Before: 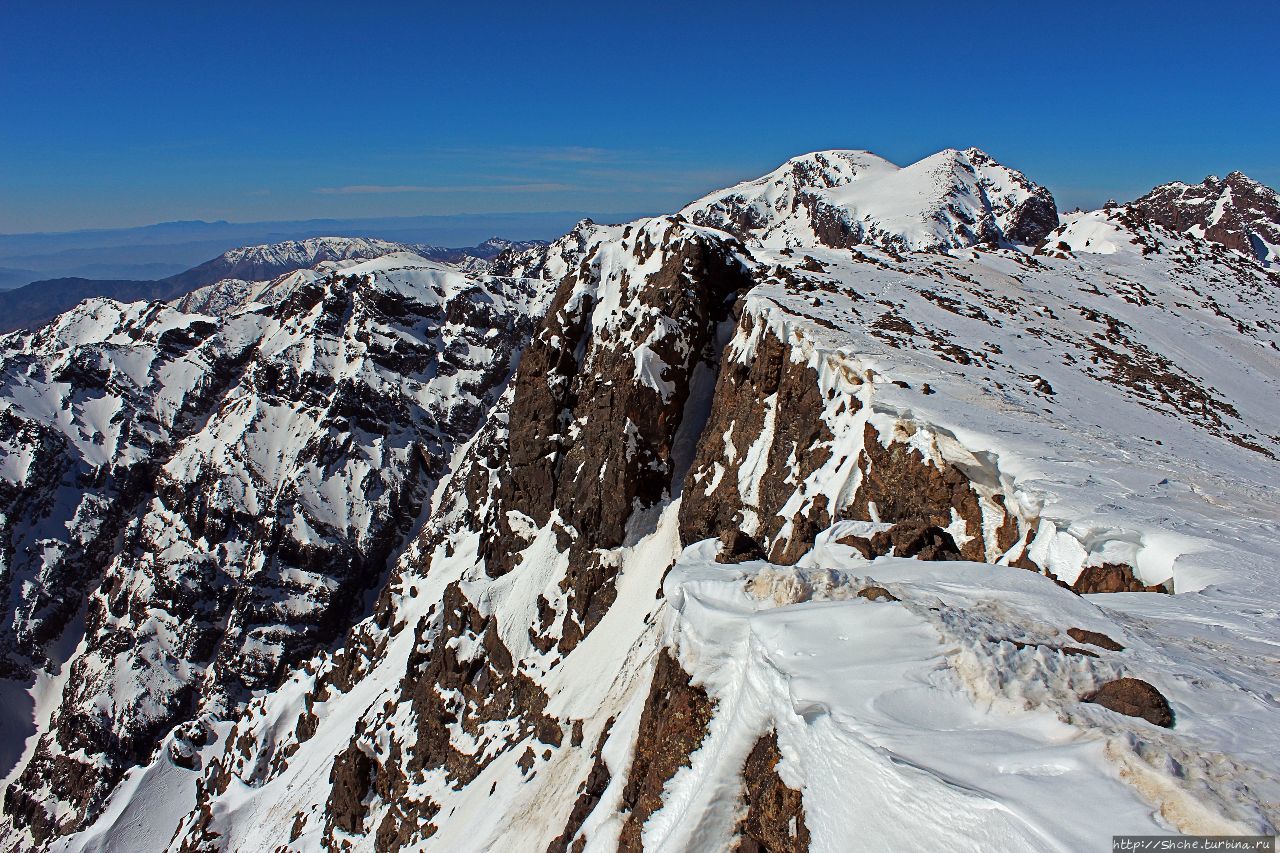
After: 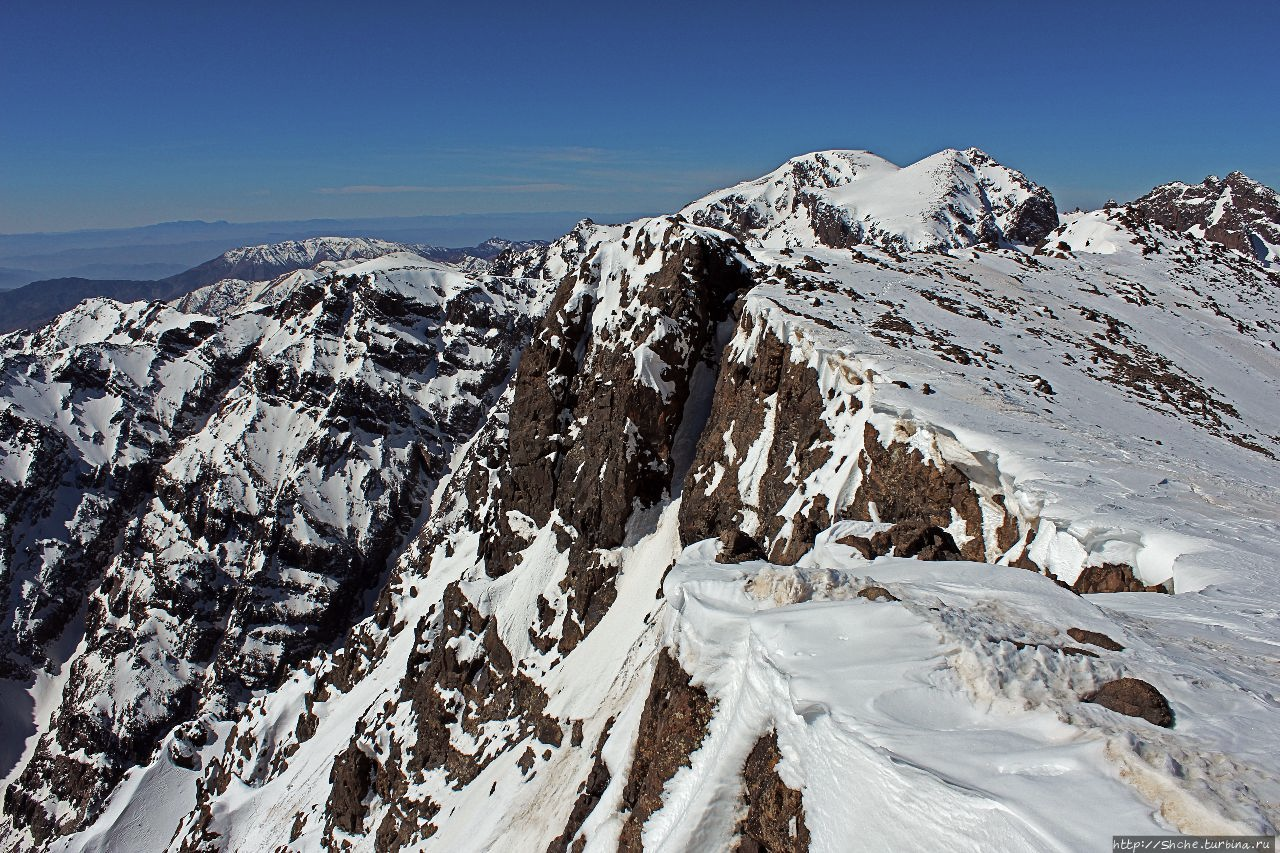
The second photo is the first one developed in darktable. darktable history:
color correction: highlights b* -0.011, saturation 0.774
